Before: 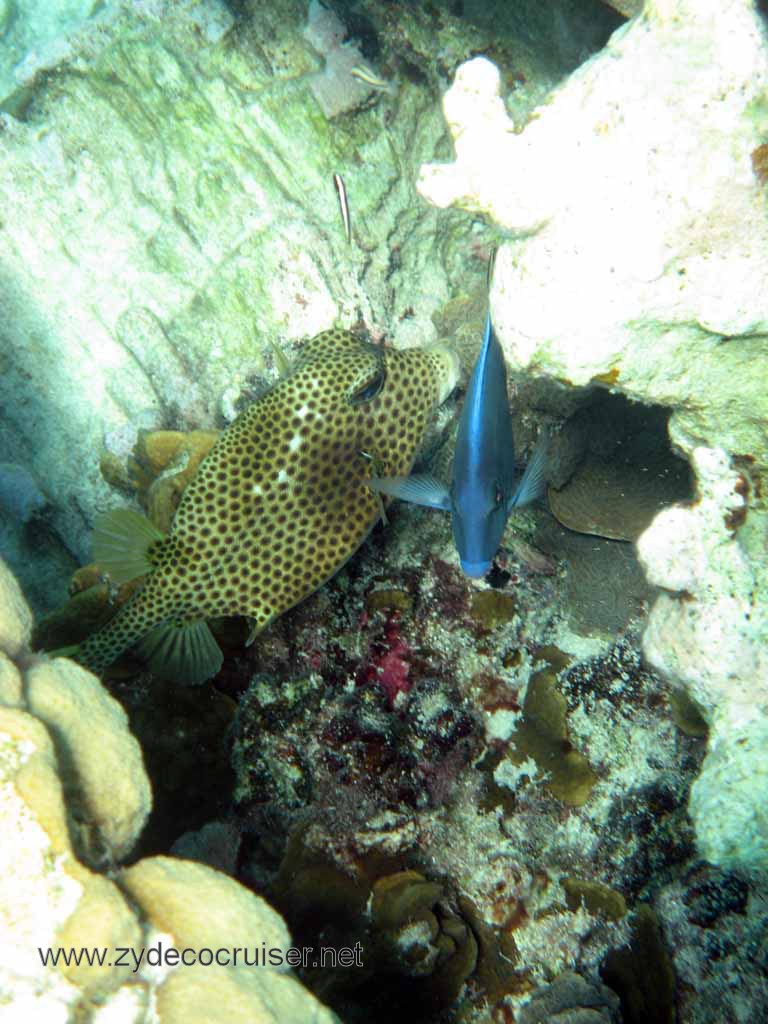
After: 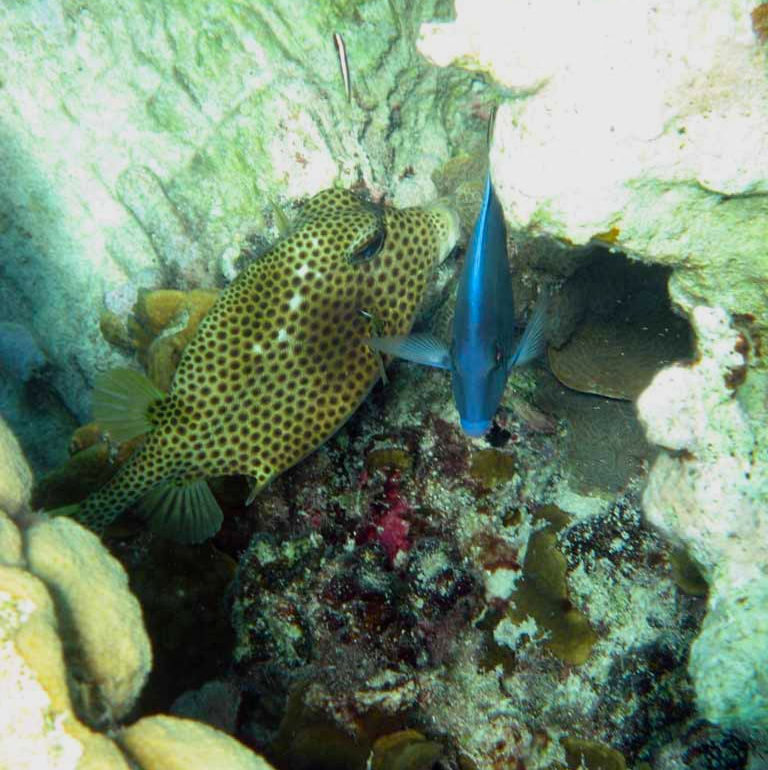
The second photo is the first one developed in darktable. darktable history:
contrast brightness saturation: saturation 0.178
exposure: black level correction 0, exposure 0.7 EV, compensate exposure bias true, compensate highlight preservation false
crop: top 13.831%, bottom 10.962%
